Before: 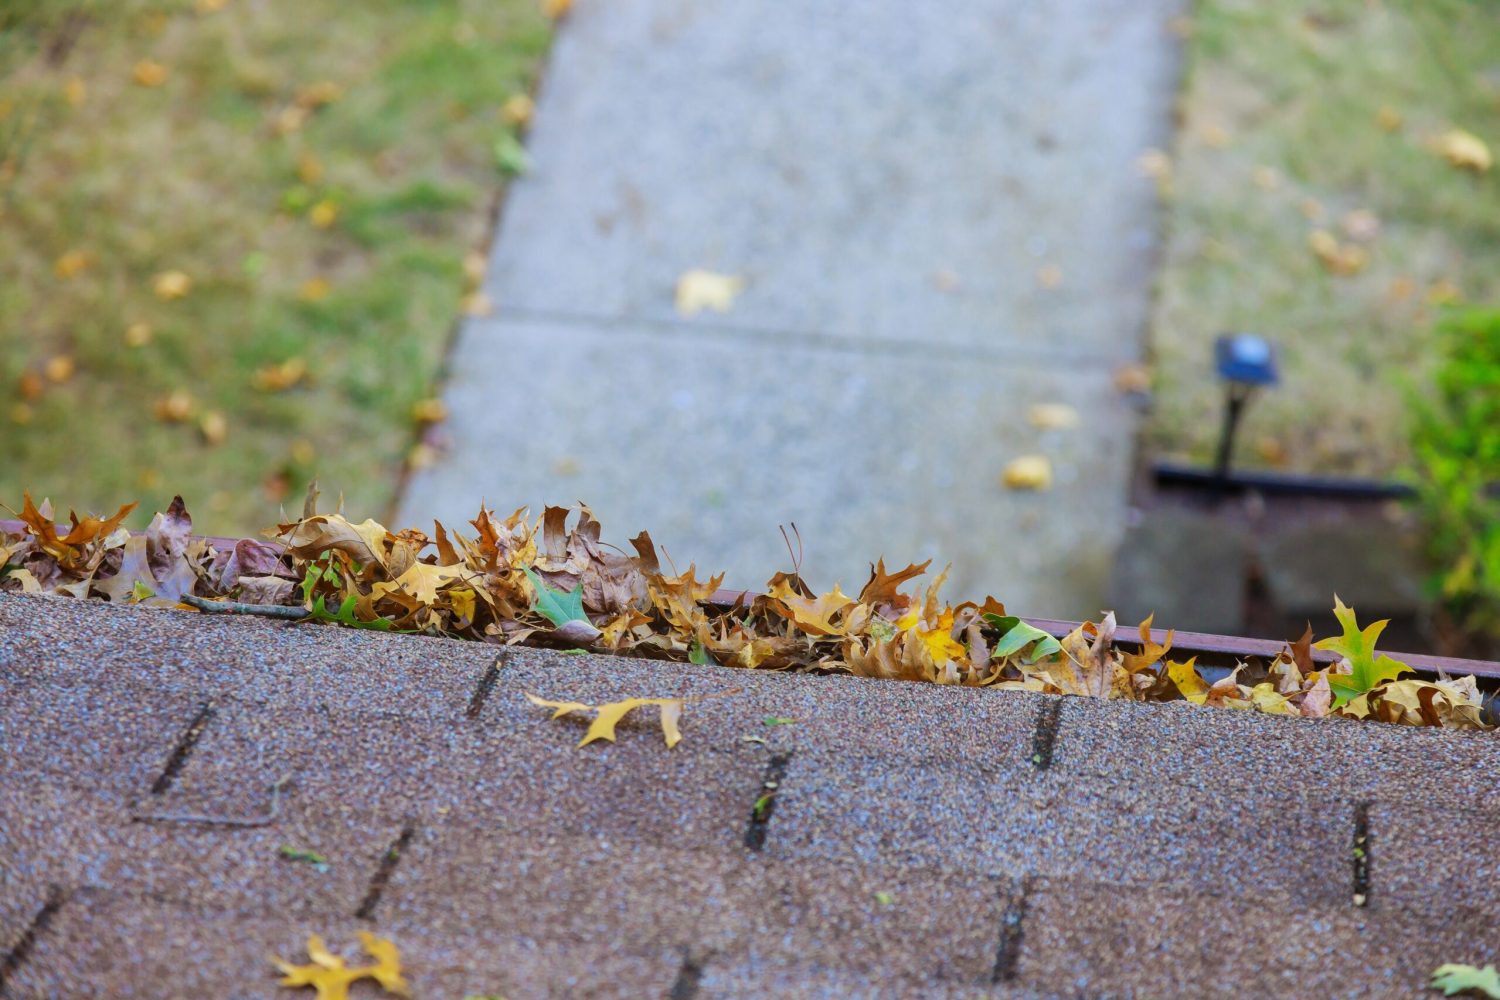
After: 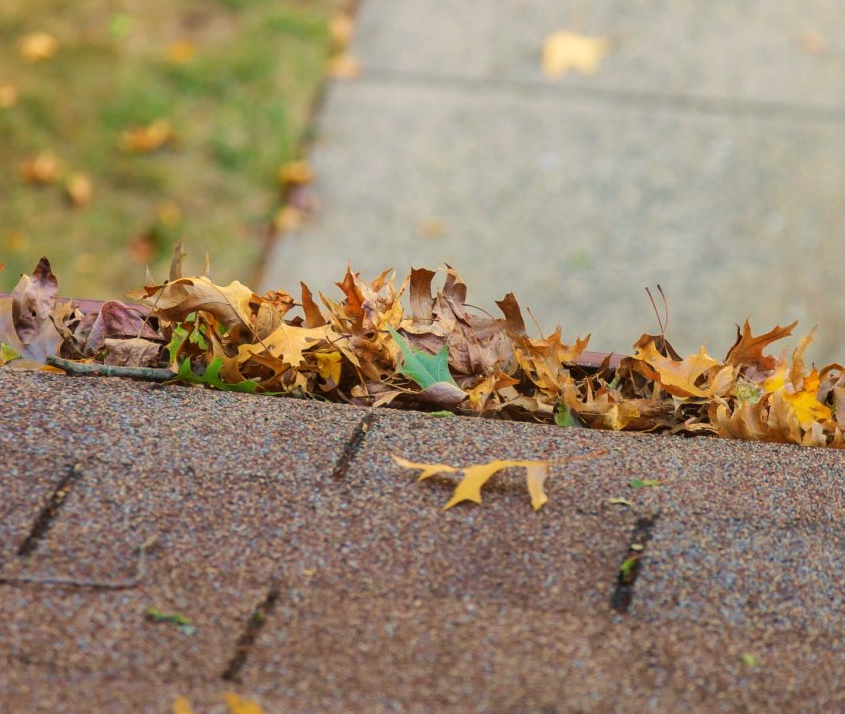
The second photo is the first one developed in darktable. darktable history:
crop: left 8.966%, top 23.852%, right 34.699%, bottom 4.703%
white balance: red 1.123, blue 0.83
graduated density: rotation -180°, offset 24.95
